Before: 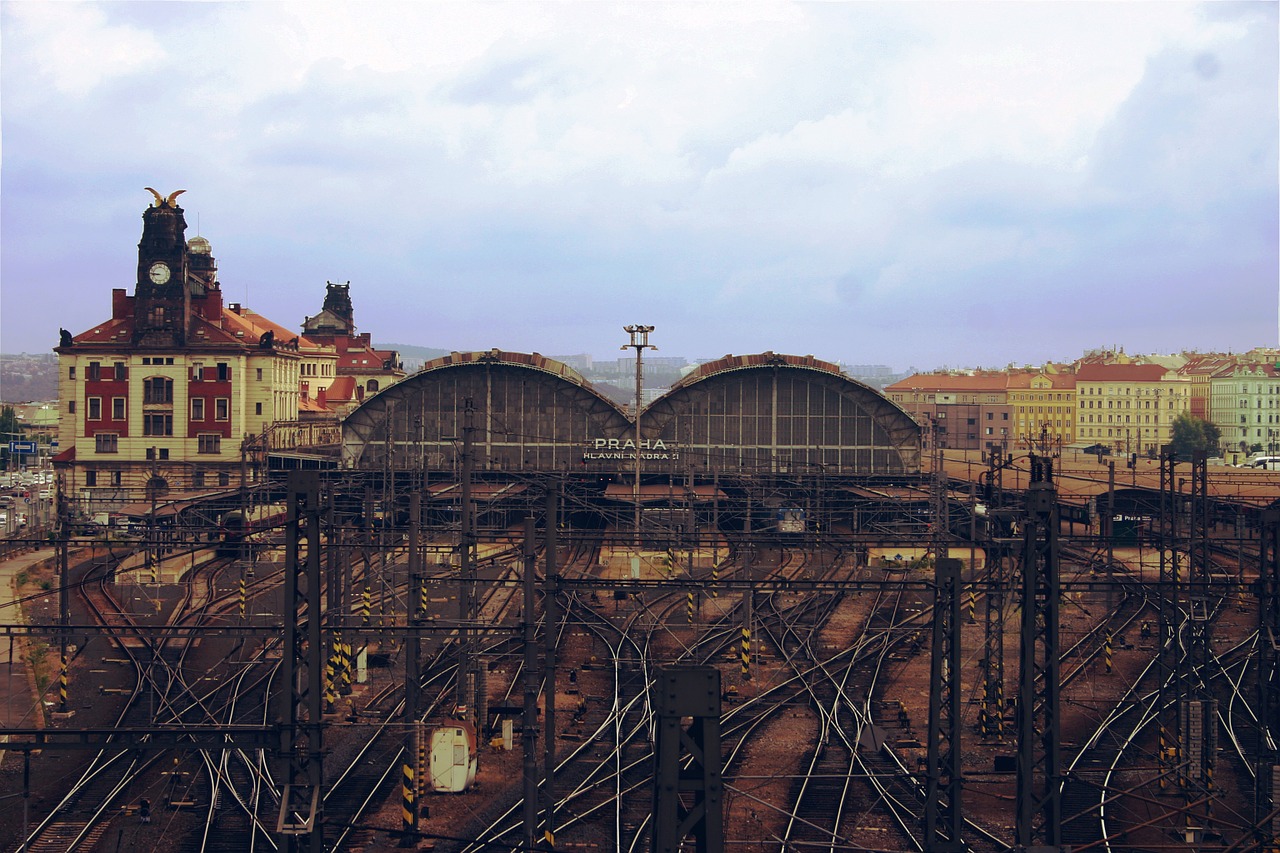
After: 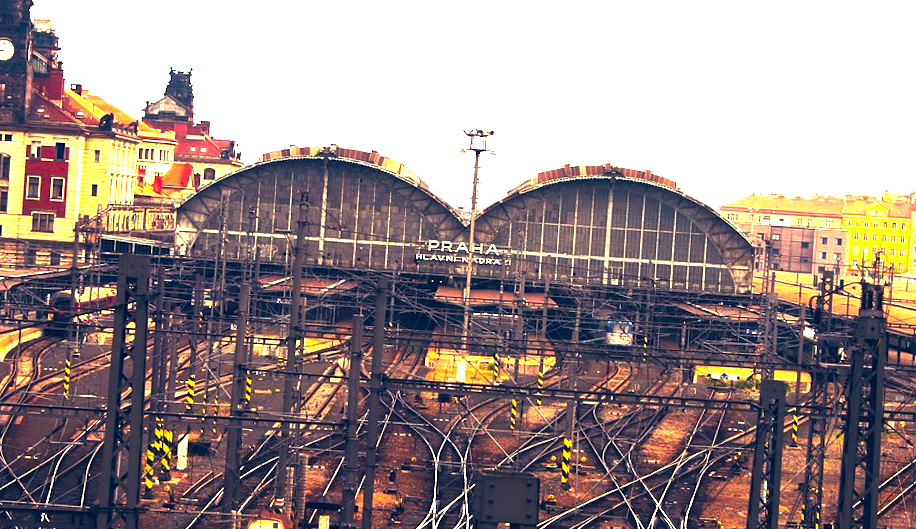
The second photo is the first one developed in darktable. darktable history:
color balance rgb: perceptual saturation grading › global saturation 25%, perceptual brilliance grading › global brilliance 35%, perceptual brilliance grading › highlights 50%, perceptual brilliance grading › mid-tones 60%, perceptual brilliance grading › shadows 35%, global vibrance 20%
crop and rotate: angle -3.37°, left 9.79%, top 20.73%, right 12.42%, bottom 11.82%
